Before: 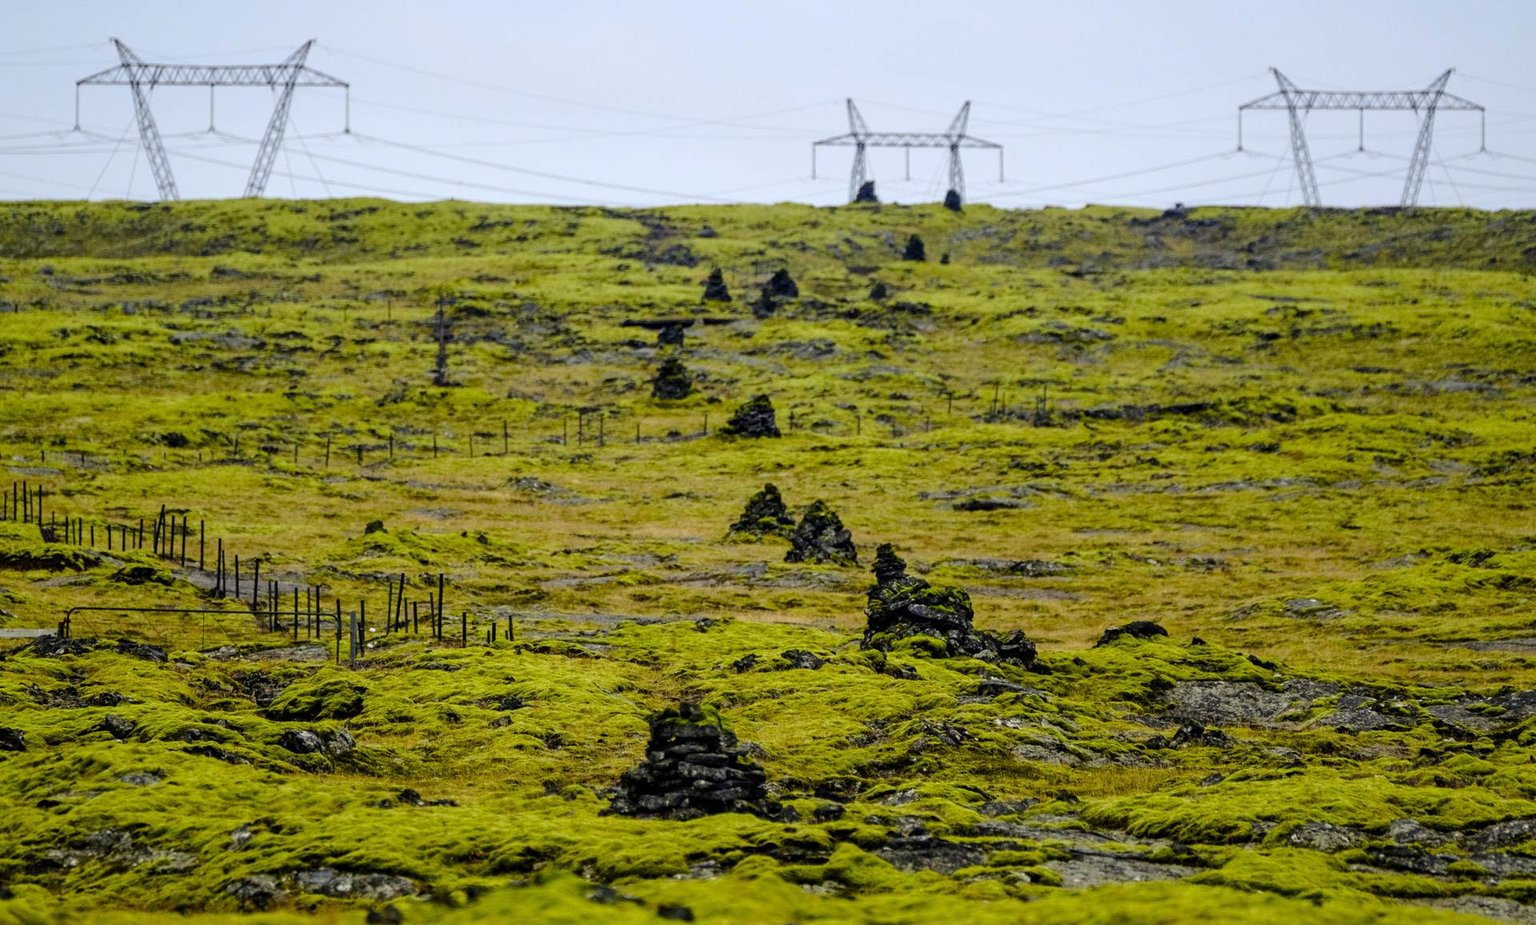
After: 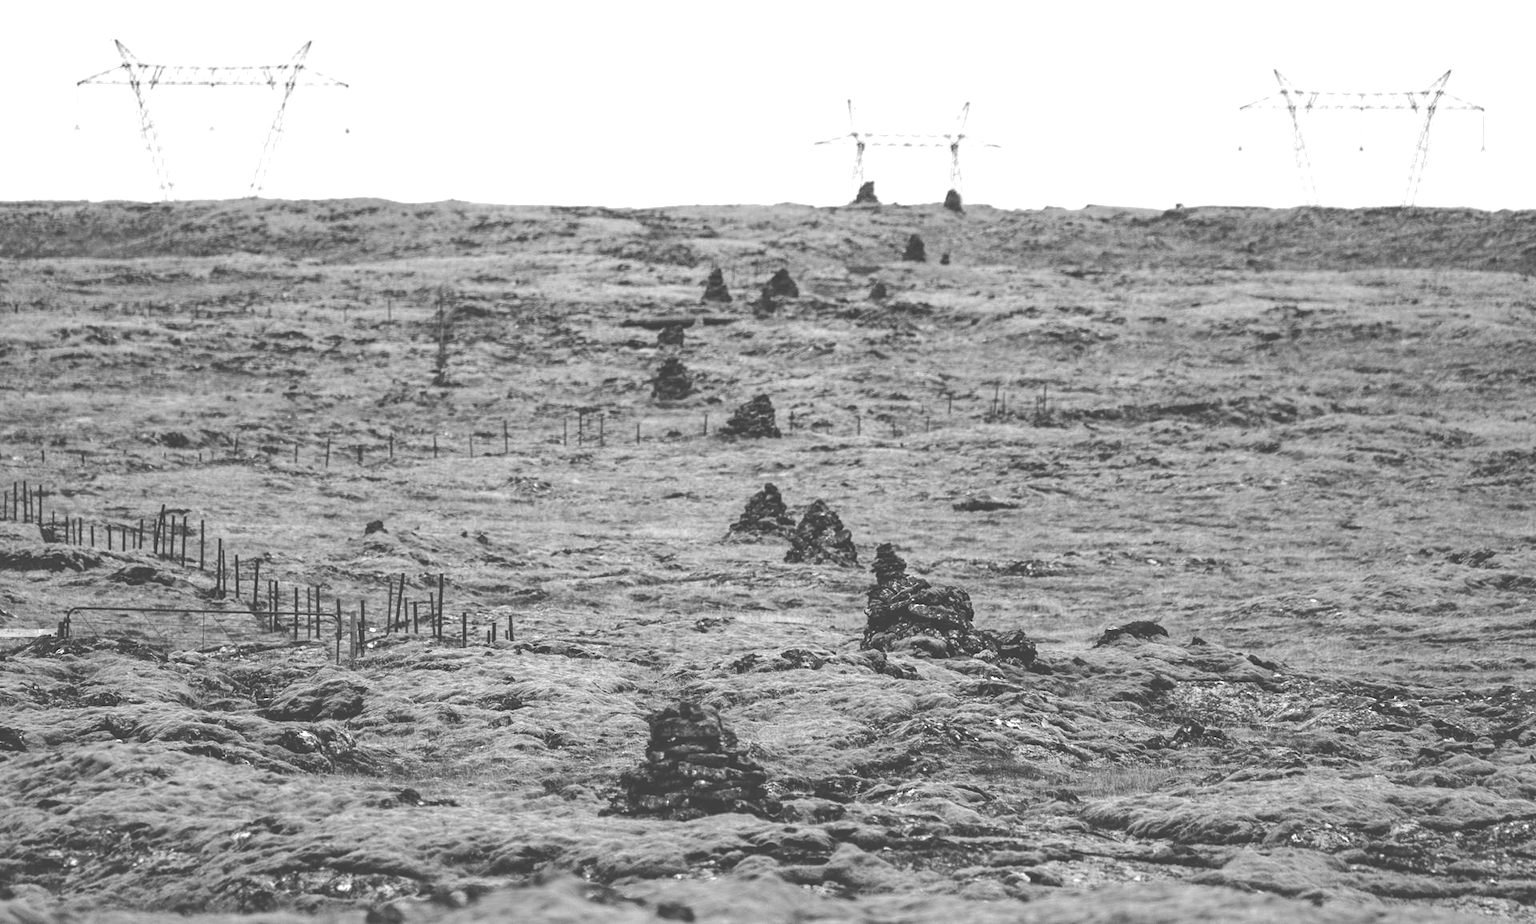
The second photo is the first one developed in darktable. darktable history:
color calibration: output gray [0.246, 0.254, 0.501, 0], gray › normalize channels true, illuminant same as pipeline (D50), adaptation XYZ, x 0.346, y 0.359, gamut compression 0
exposure: black level correction -0.023, exposure 1.397 EV, compensate highlight preservation false
contrast brightness saturation: saturation -0.05
haze removal: compatibility mode true, adaptive false
color balance rgb: perceptual saturation grading › global saturation 20%, perceptual saturation grading › highlights -25%, perceptual saturation grading › shadows 25%
